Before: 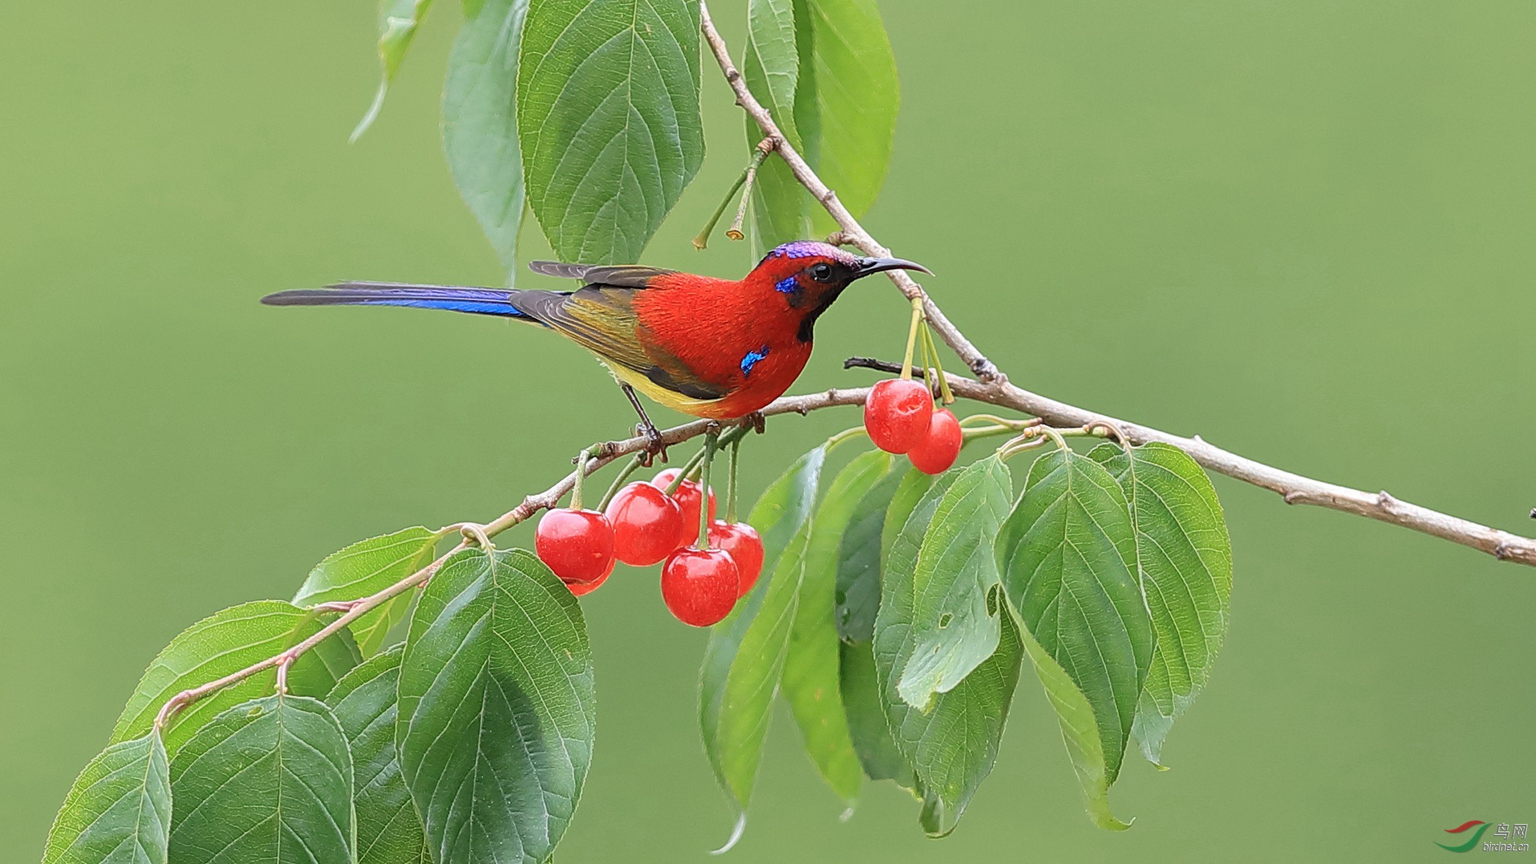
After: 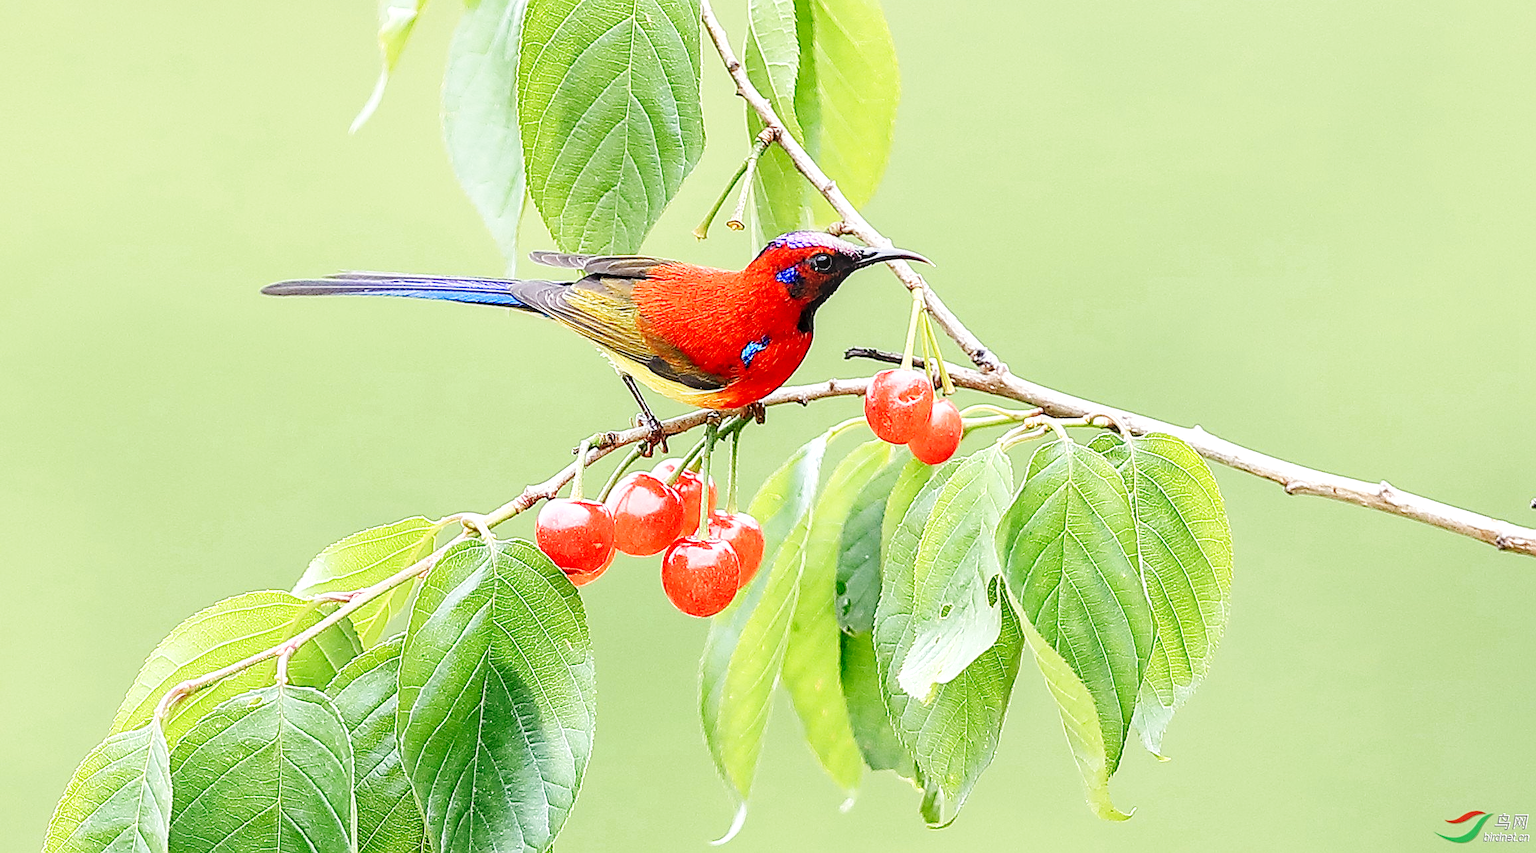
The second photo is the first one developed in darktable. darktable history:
crop: top 1.218%, right 0.032%
local contrast: detail 130%
base curve: curves: ch0 [(0, 0.003) (0.001, 0.002) (0.006, 0.004) (0.02, 0.022) (0.048, 0.086) (0.094, 0.234) (0.162, 0.431) (0.258, 0.629) (0.385, 0.8) (0.548, 0.918) (0.751, 0.988) (1, 1)], preserve colors none
sharpen: on, module defaults
